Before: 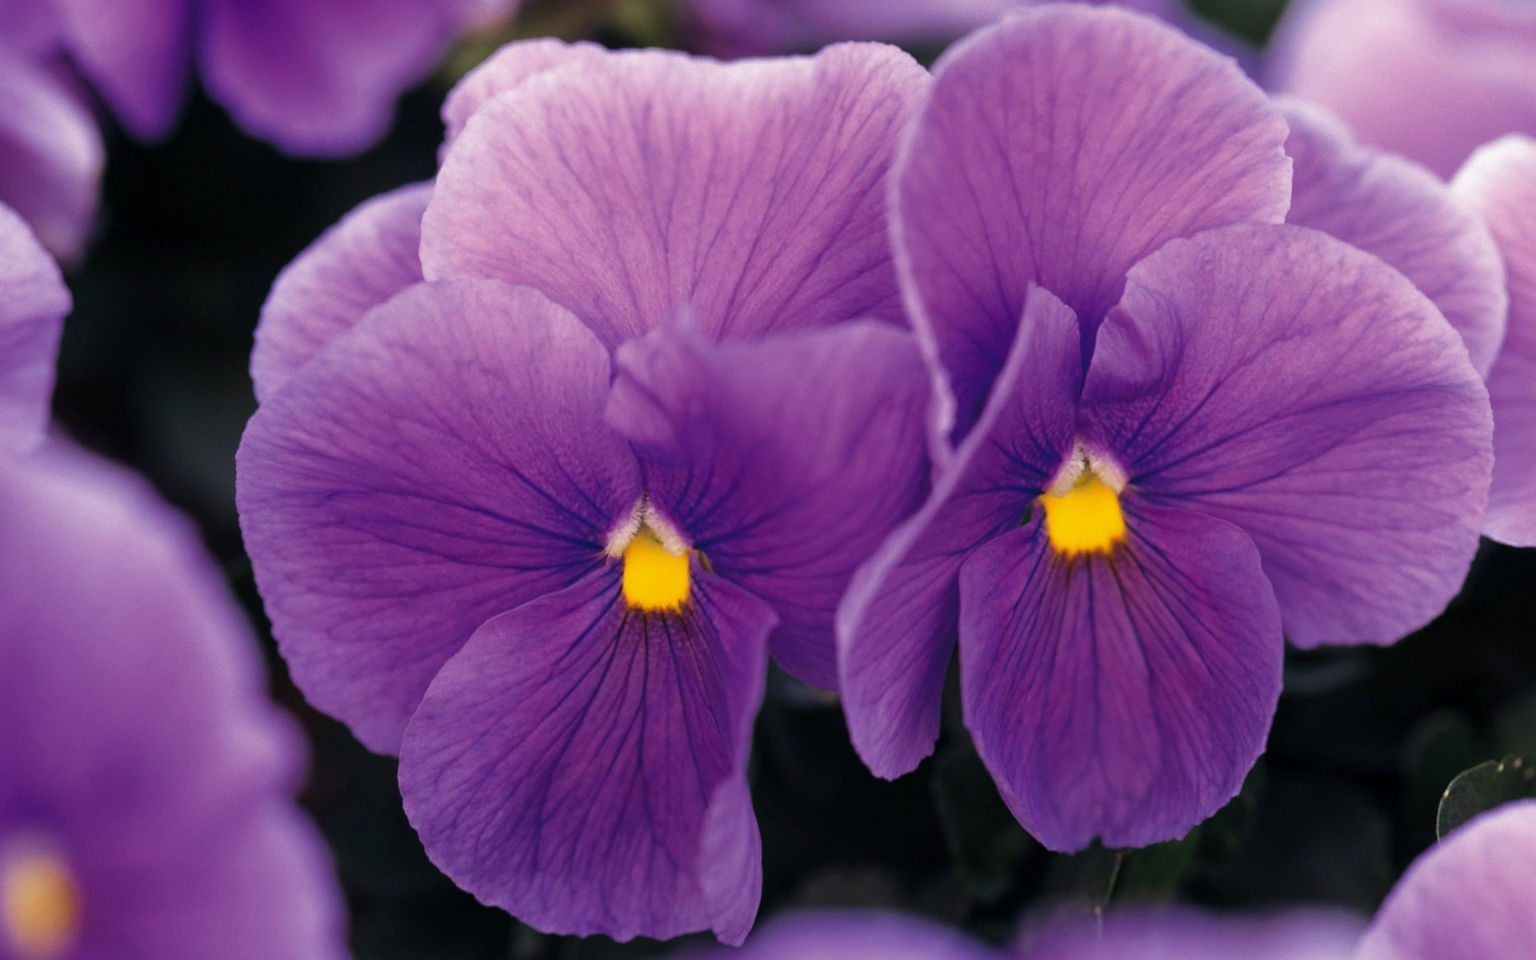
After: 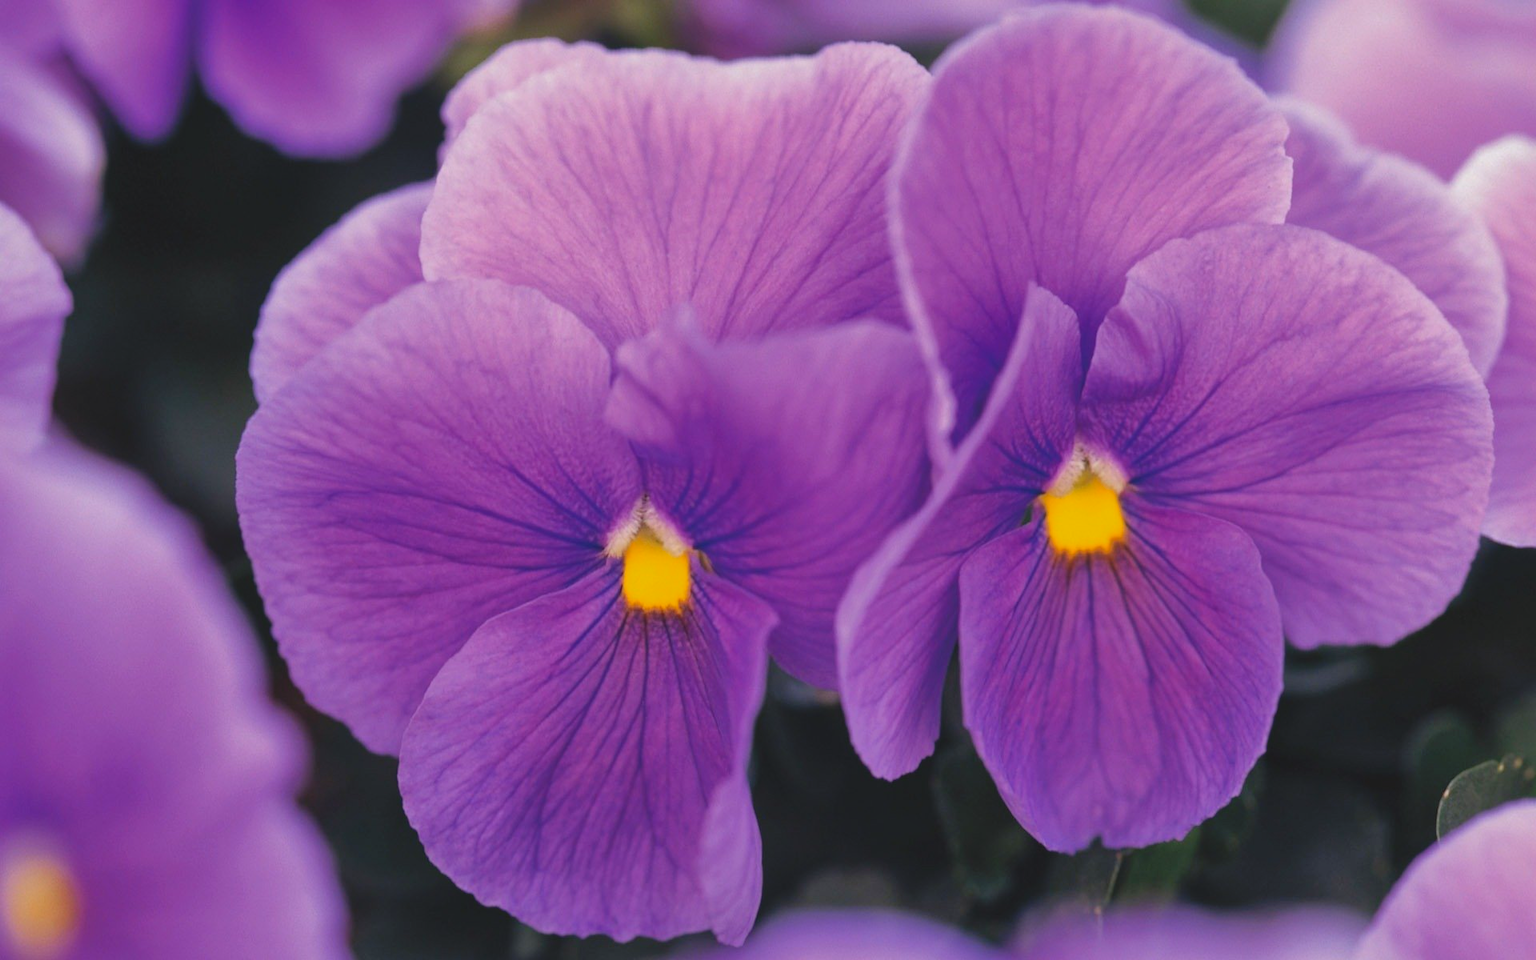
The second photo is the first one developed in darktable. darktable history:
shadows and highlights: on, module defaults
contrast brightness saturation: contrast -0.1, brightness 0.05, saturation 0.08
